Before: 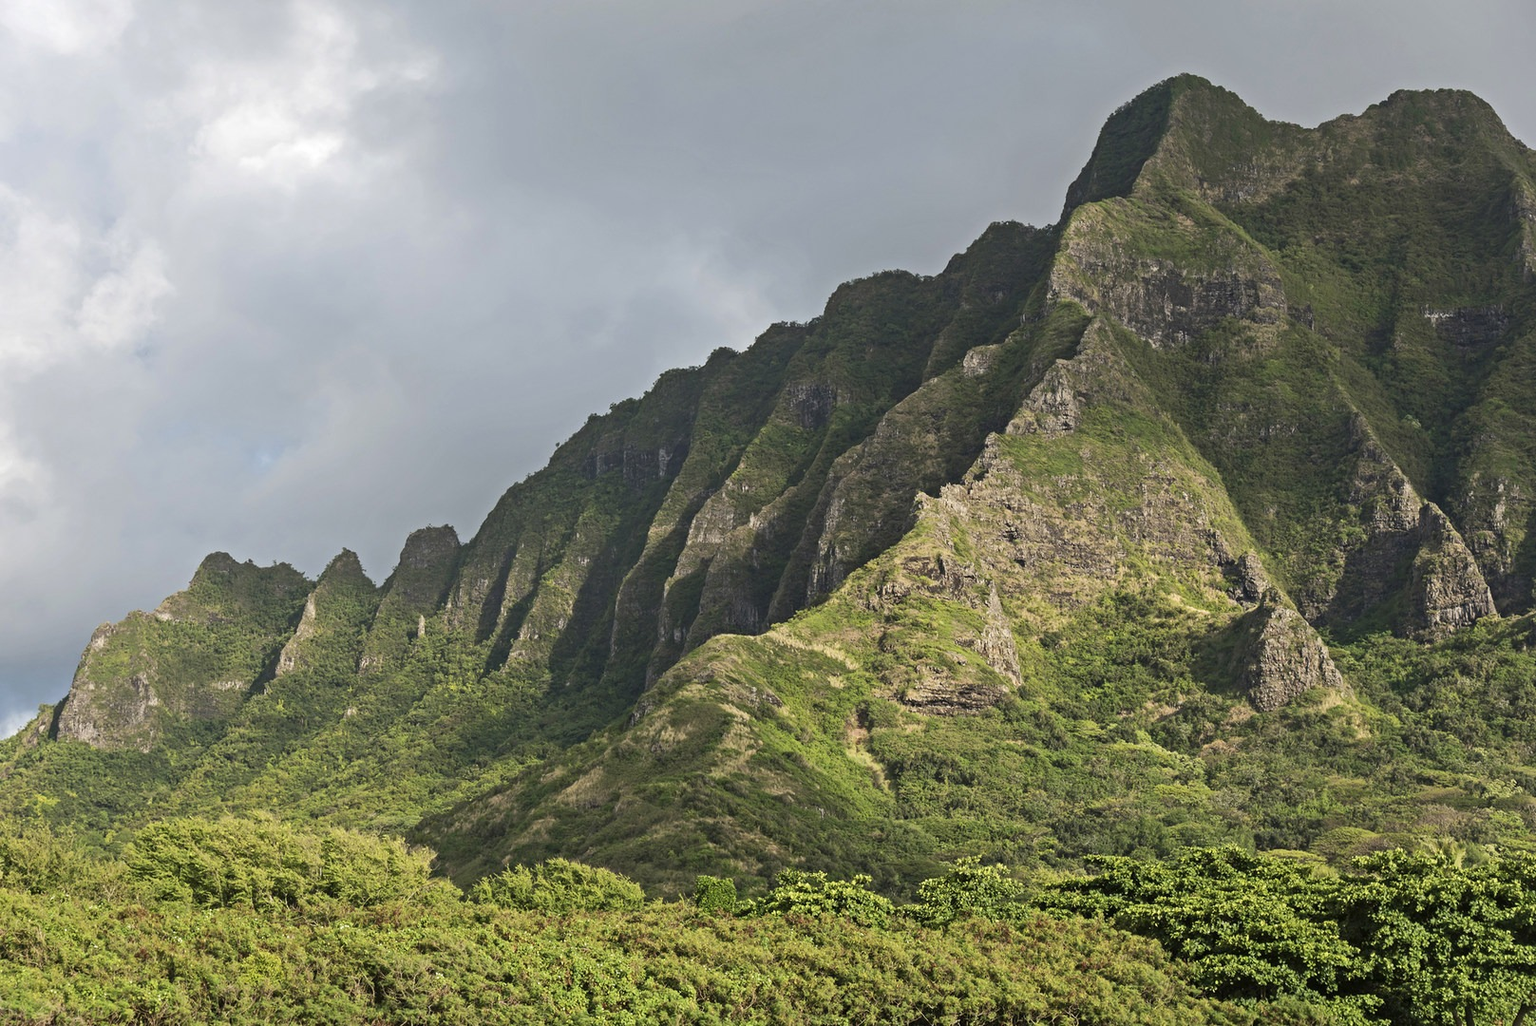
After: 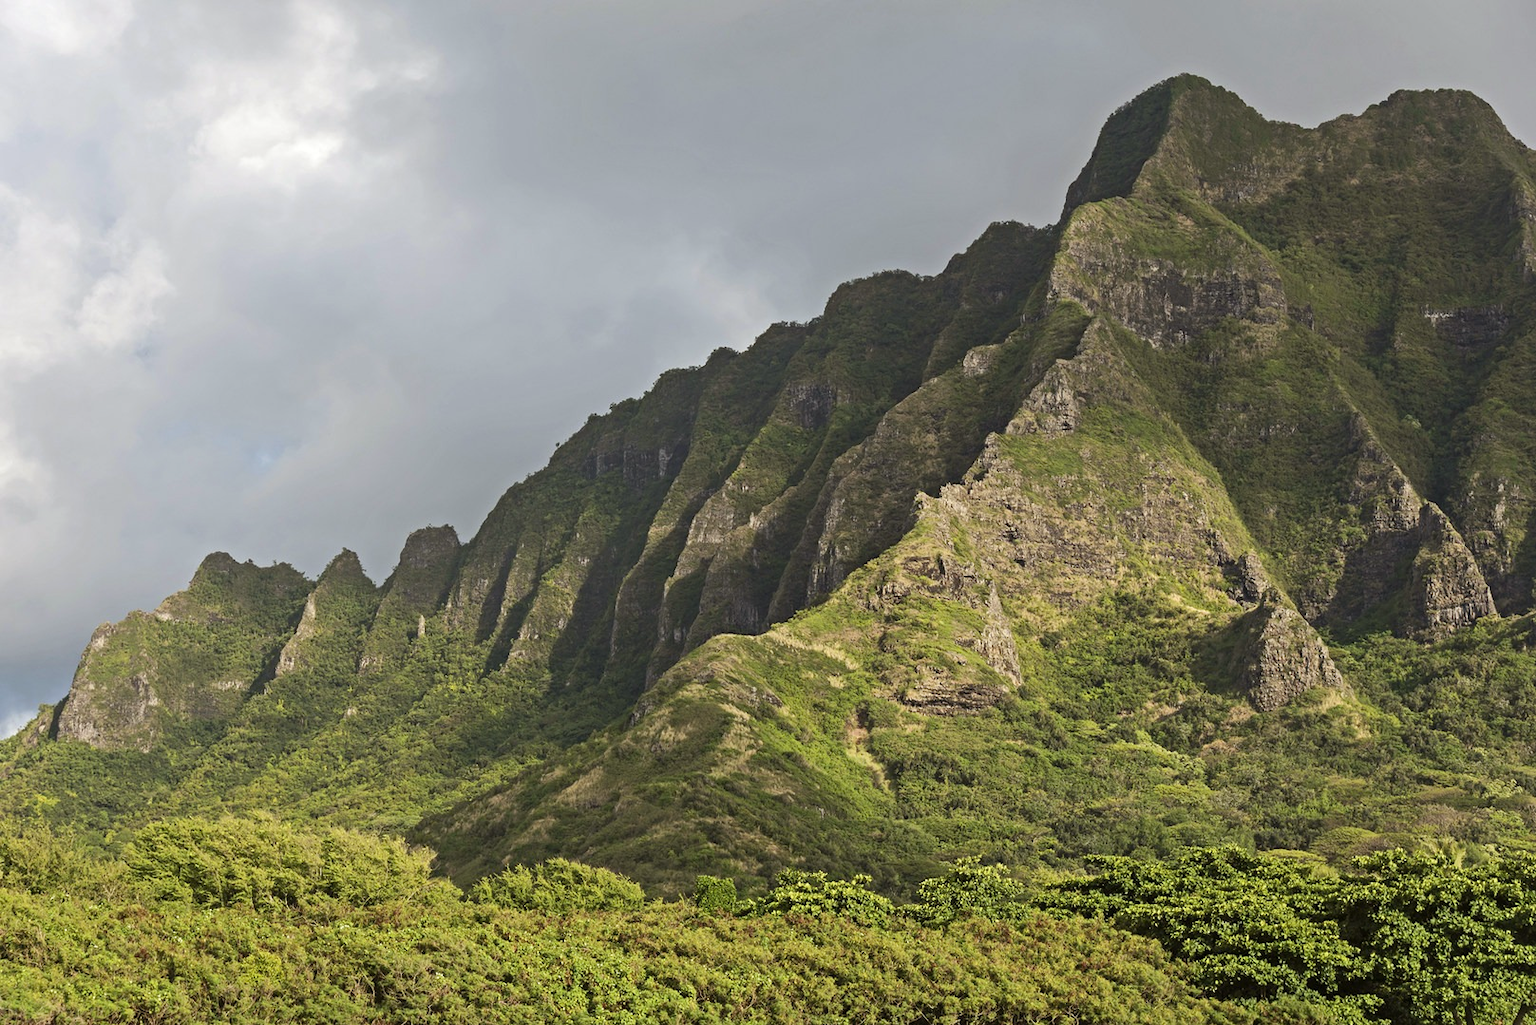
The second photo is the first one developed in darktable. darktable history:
color balance rgb: power › chroma 0.679%, power › hue 60°, perceptual saturation grading › global saturation -0.158%, global vibrance 14.339%
